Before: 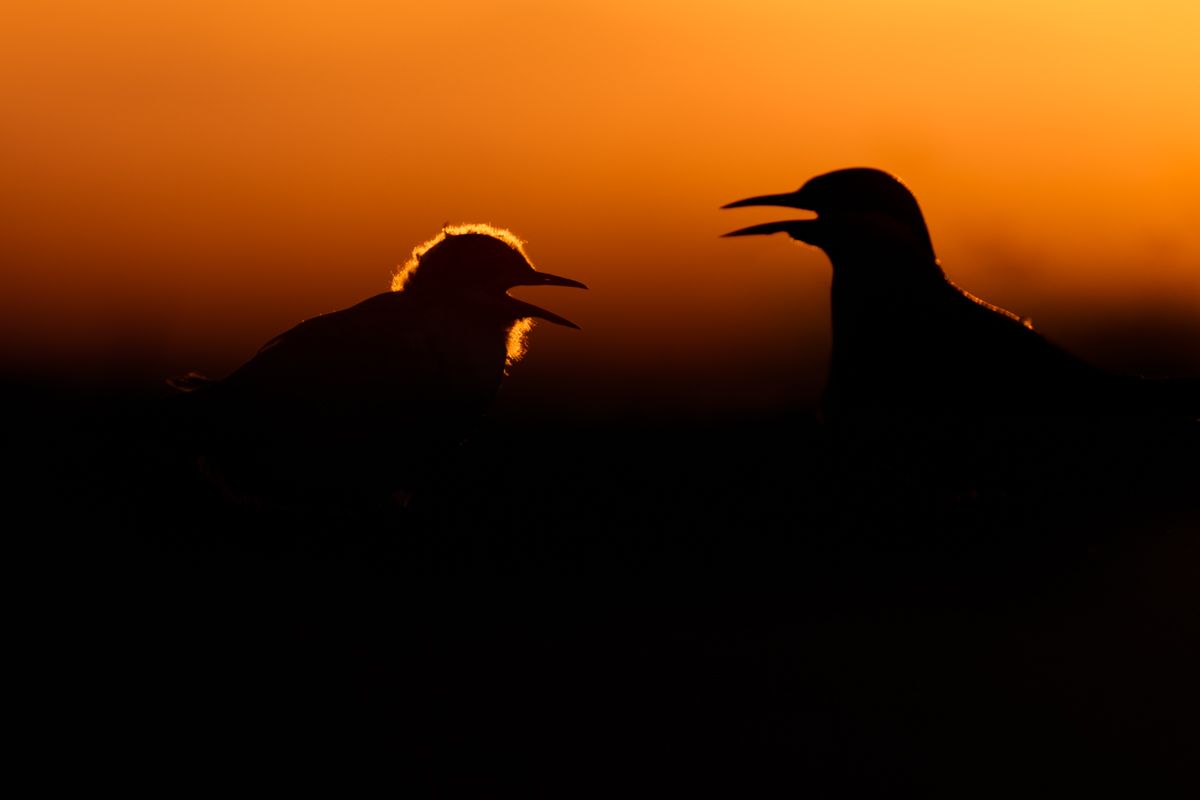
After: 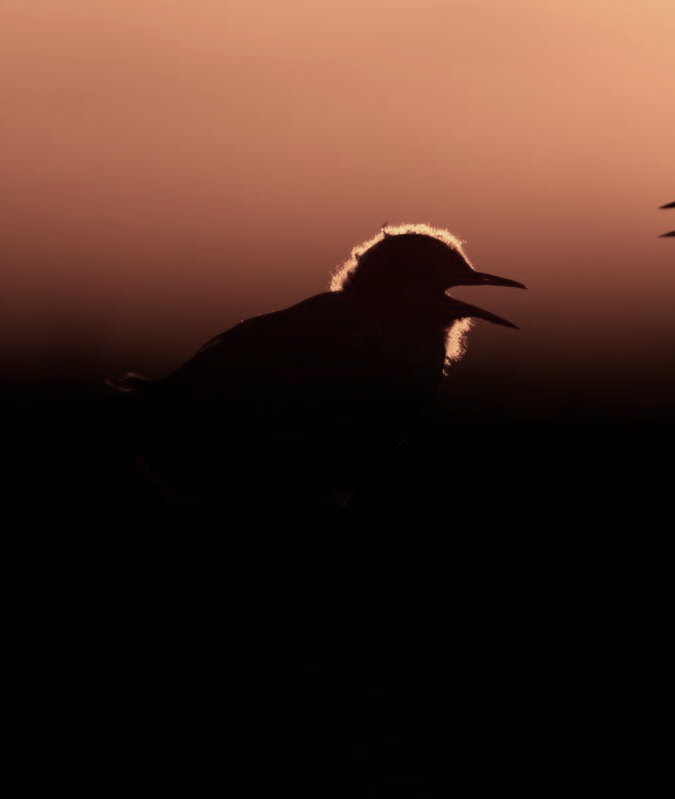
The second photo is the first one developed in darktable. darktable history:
white balance: emerald 1
color balance rgb: linear chroma grading › global chroma -16.06%, perceptual saturation grading › global saturation -32.85%, global vibrance -23.56%
crop: left 5.114%, right 38.589%
